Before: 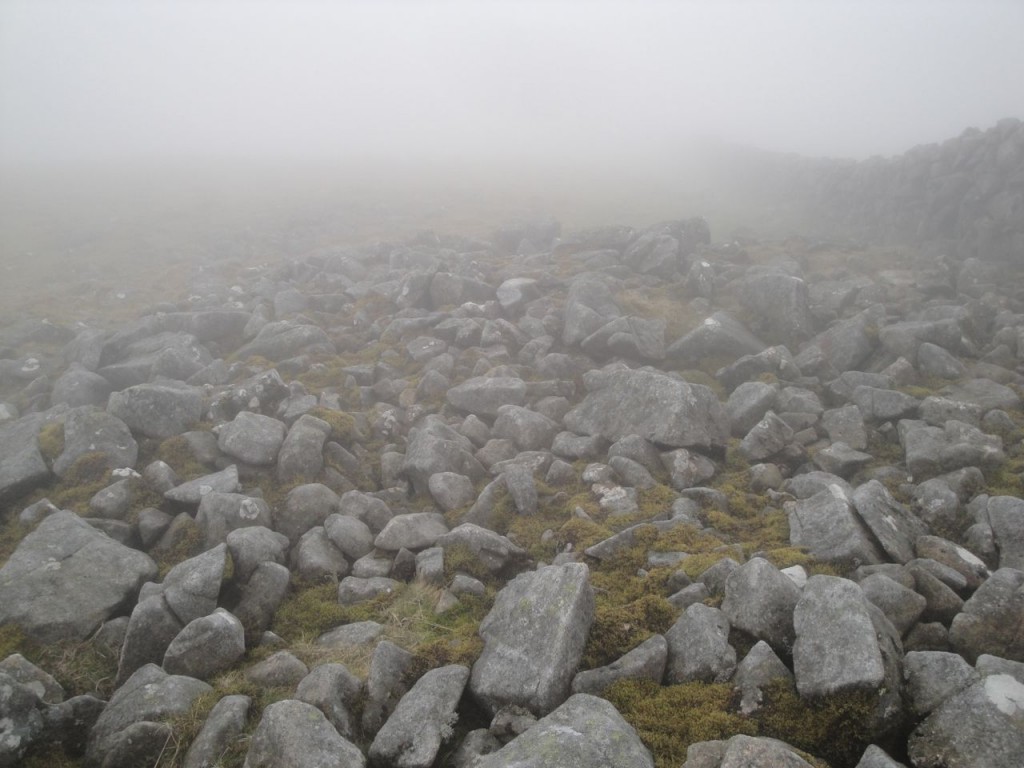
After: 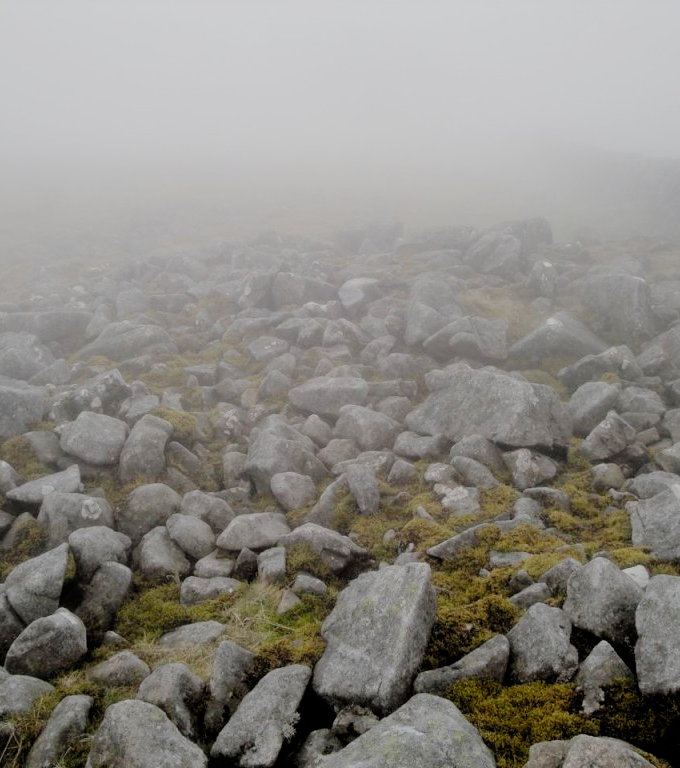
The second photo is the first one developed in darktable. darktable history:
exposure: exposure 0.014 EV, compensate highlight preservation false
crop and rotate: left 15.46%, right 18.039%
filmic rgb: black relative exposure -3.17 EV, white relative exposure 7.07 EV, hardness 1.47, contrast 1.348, add noise in highlights 0.001, preserve chrominance no, color science v3 (2019), use custom middle-gray values true, contrast in highlights soft
